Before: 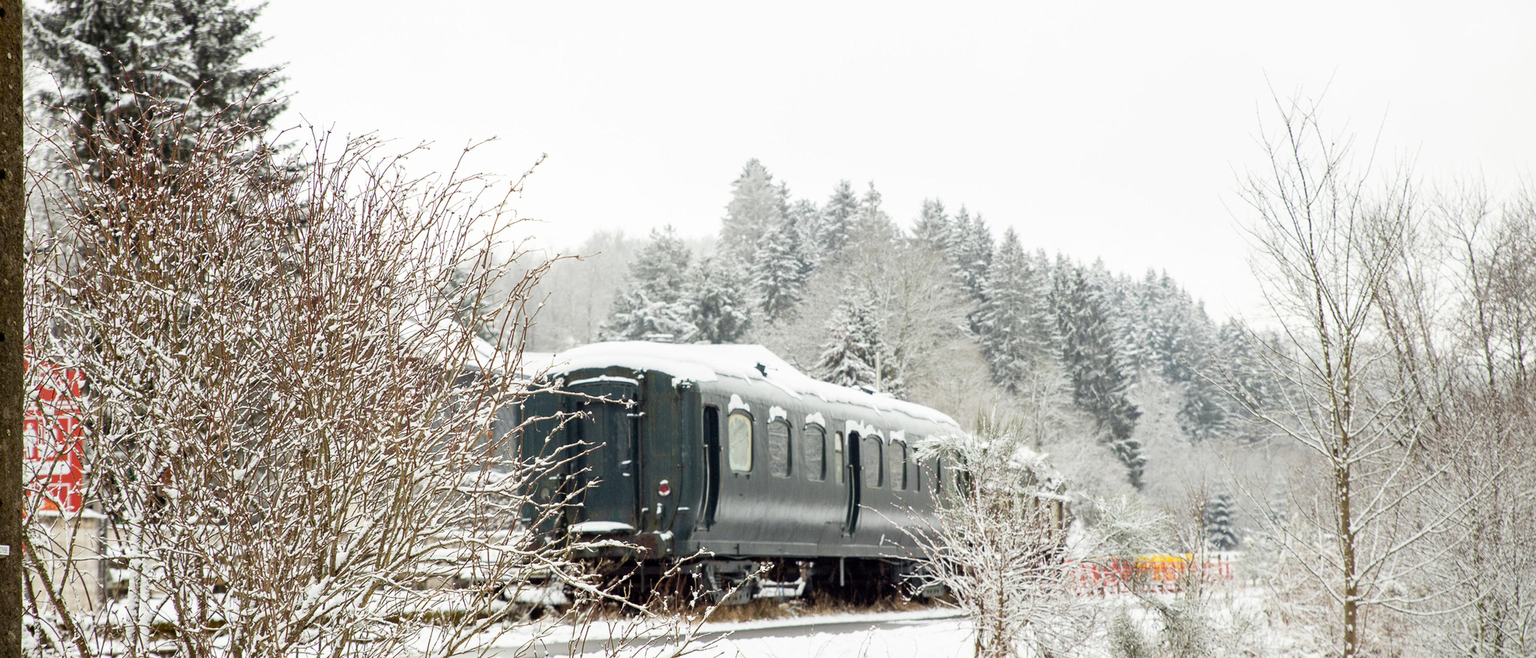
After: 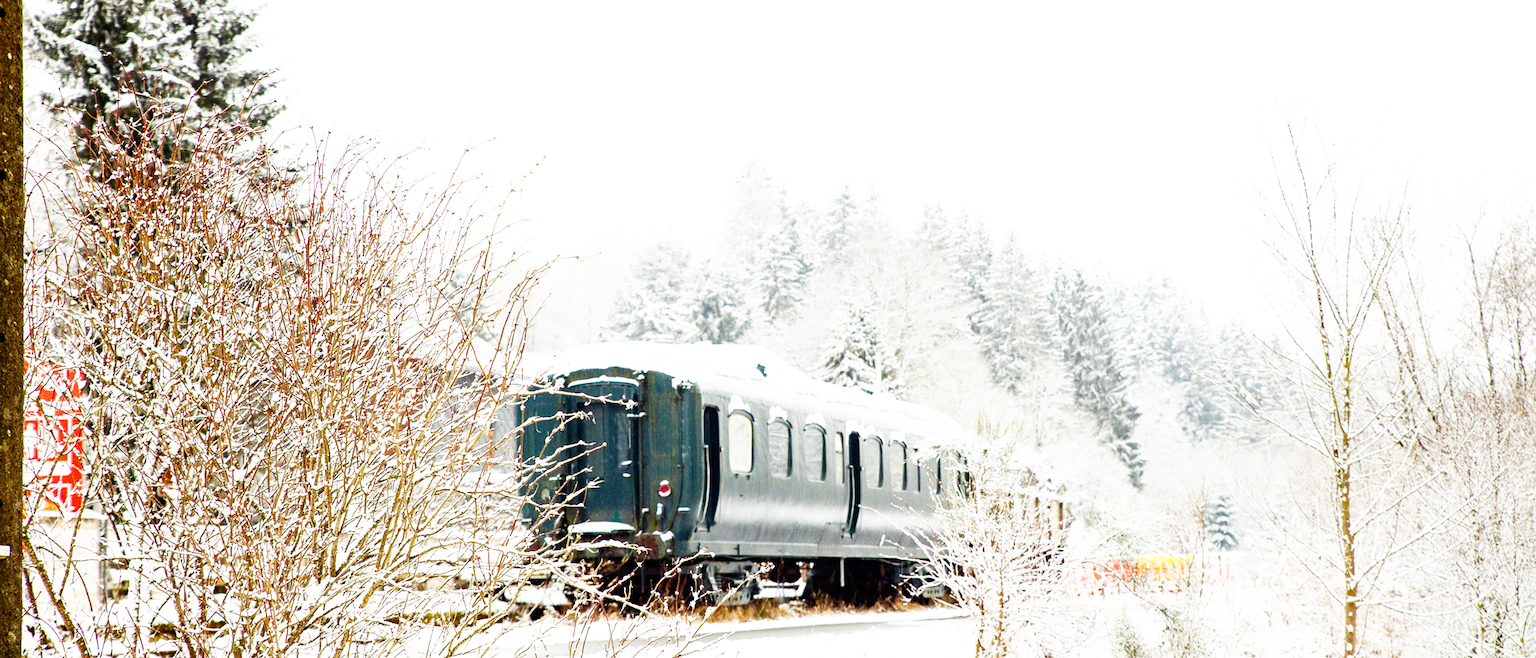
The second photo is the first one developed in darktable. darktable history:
contrast brightness saturation: contrast 0.07
color balance rgb: perceptual saturation grading › global saturation 20%, perceptual saturation grading › highlights -25%, perceptual saturation grading › shadows 25%
base curve: curves: ch0 [(0, 0) (0.007, 0.004) (0.027, 0.03) (0.046, 0.07) (0.207, 0.54) (0.442, 0.872) (0.673, 0.972) (1, 1)], preserve colors none
